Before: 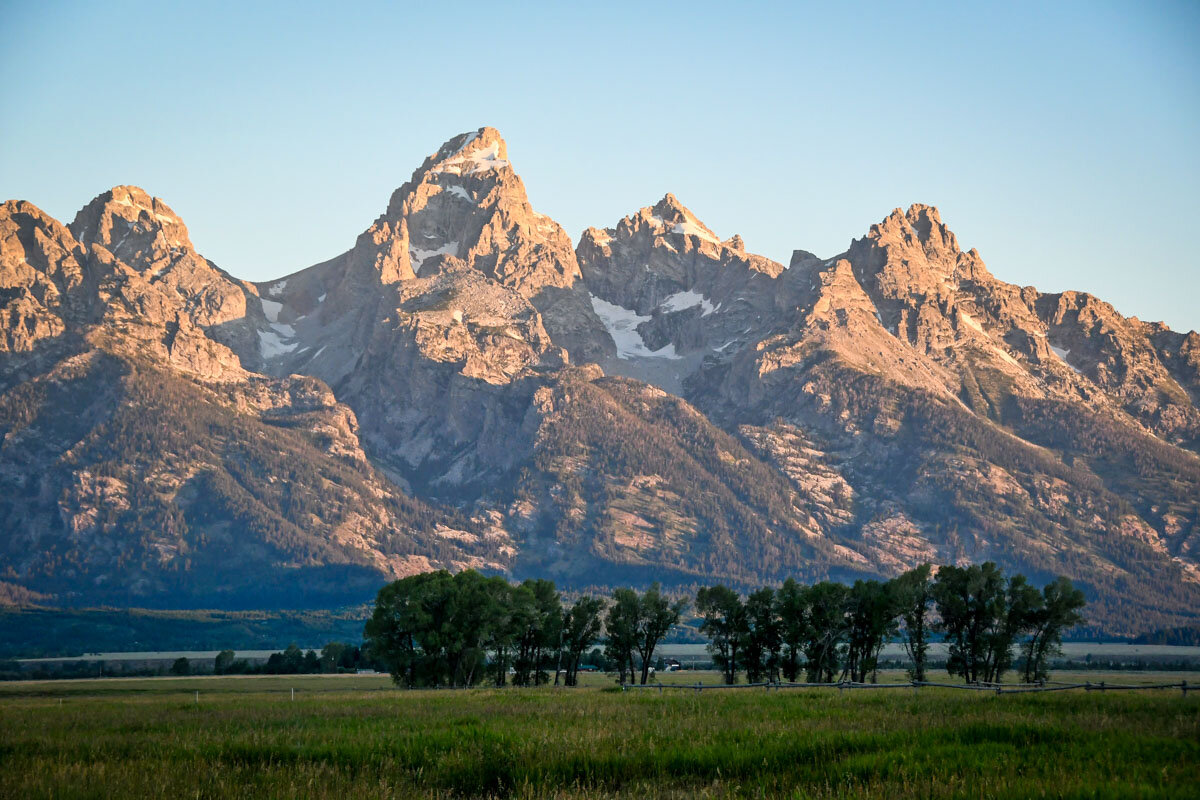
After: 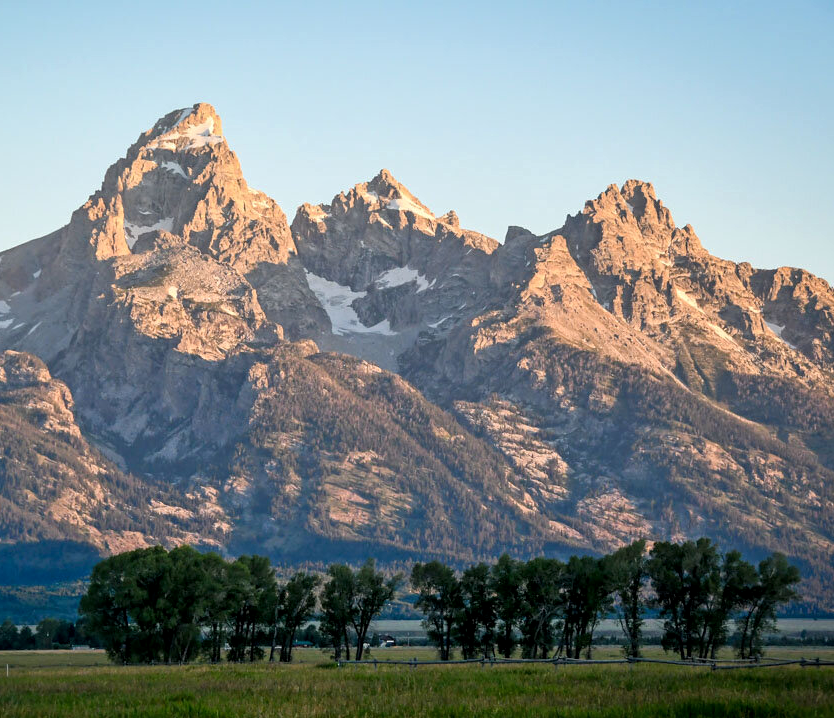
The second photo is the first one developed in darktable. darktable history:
crop and rotate: left 23.803%, top 3.084%, right 6.635%, bottom 7.052%
local contrast: highlights 101%, shadows 101%, detail 119%, midtone range 0.2
